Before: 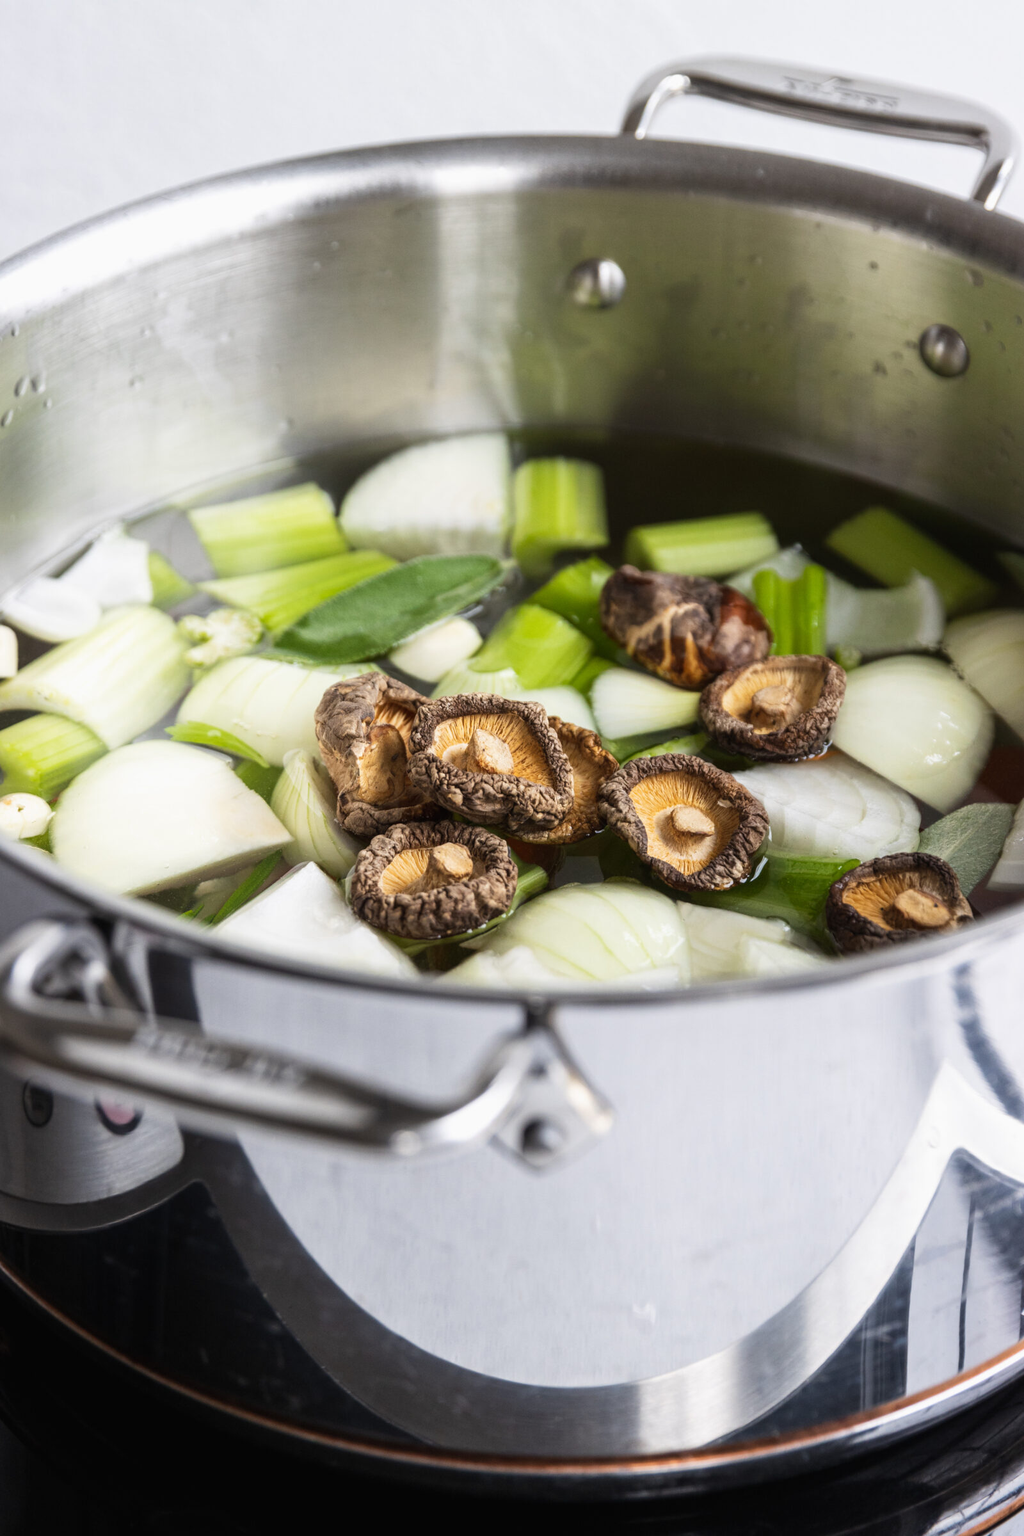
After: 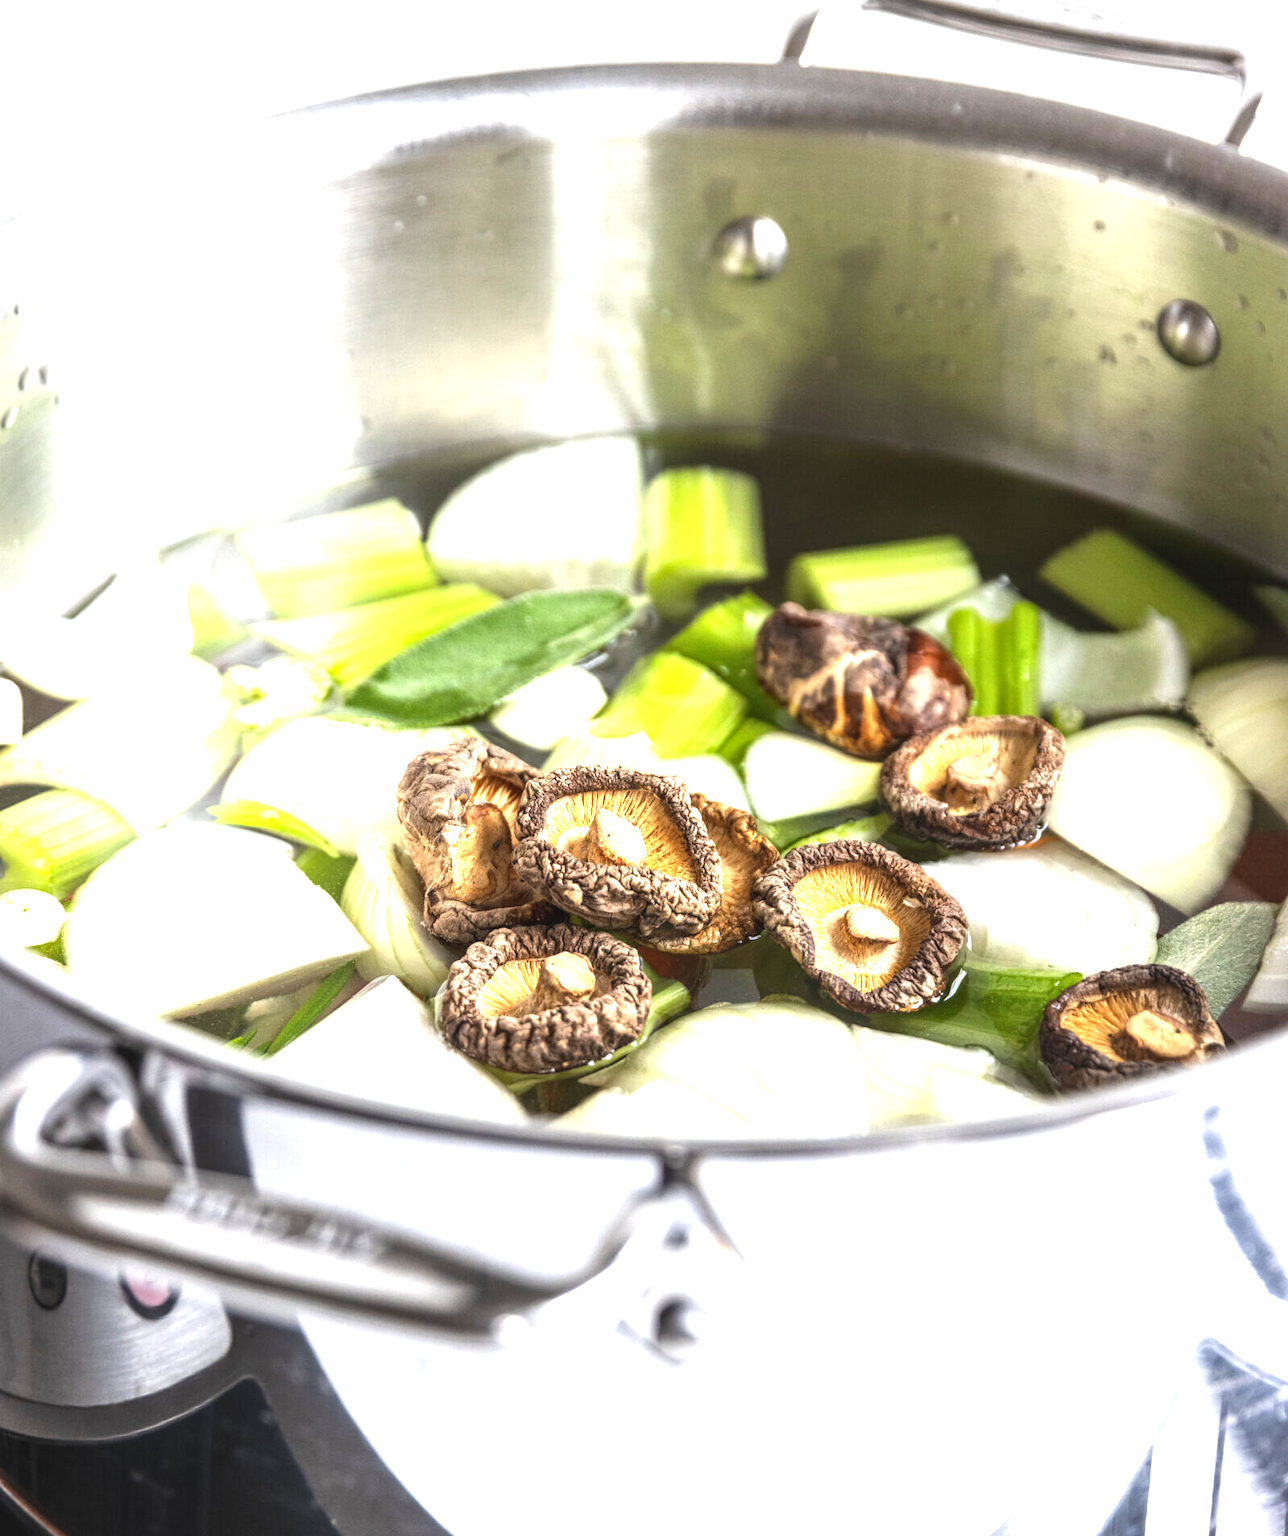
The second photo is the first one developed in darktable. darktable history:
local contrast: on, module defaults
crop and rotate: top 5.649%, bottom 14.86%
exposure: black level correction 0, exposure 1.199 EV, compensate exposure bias true, compensate highlight preservation false
